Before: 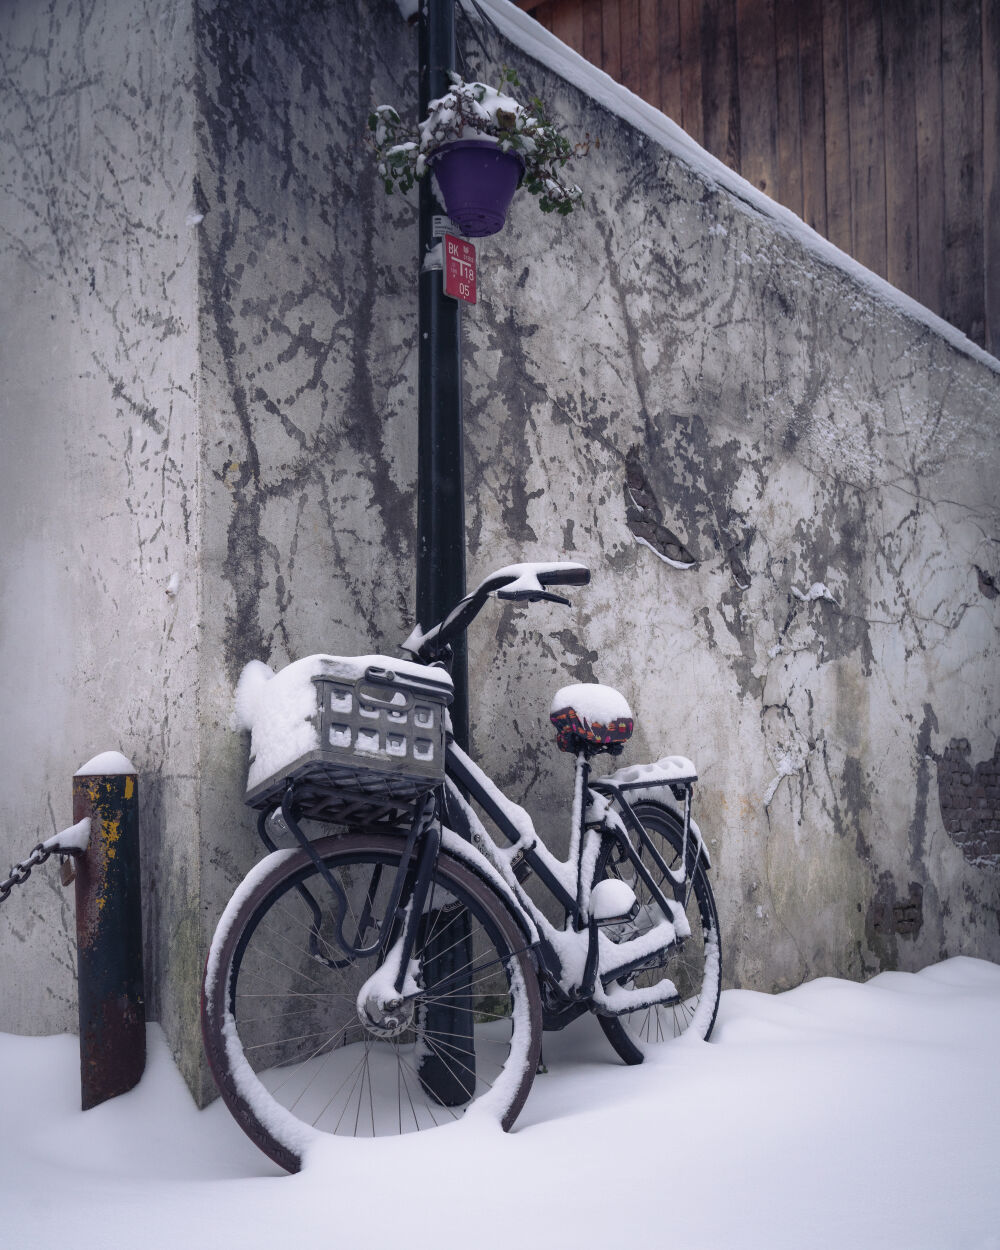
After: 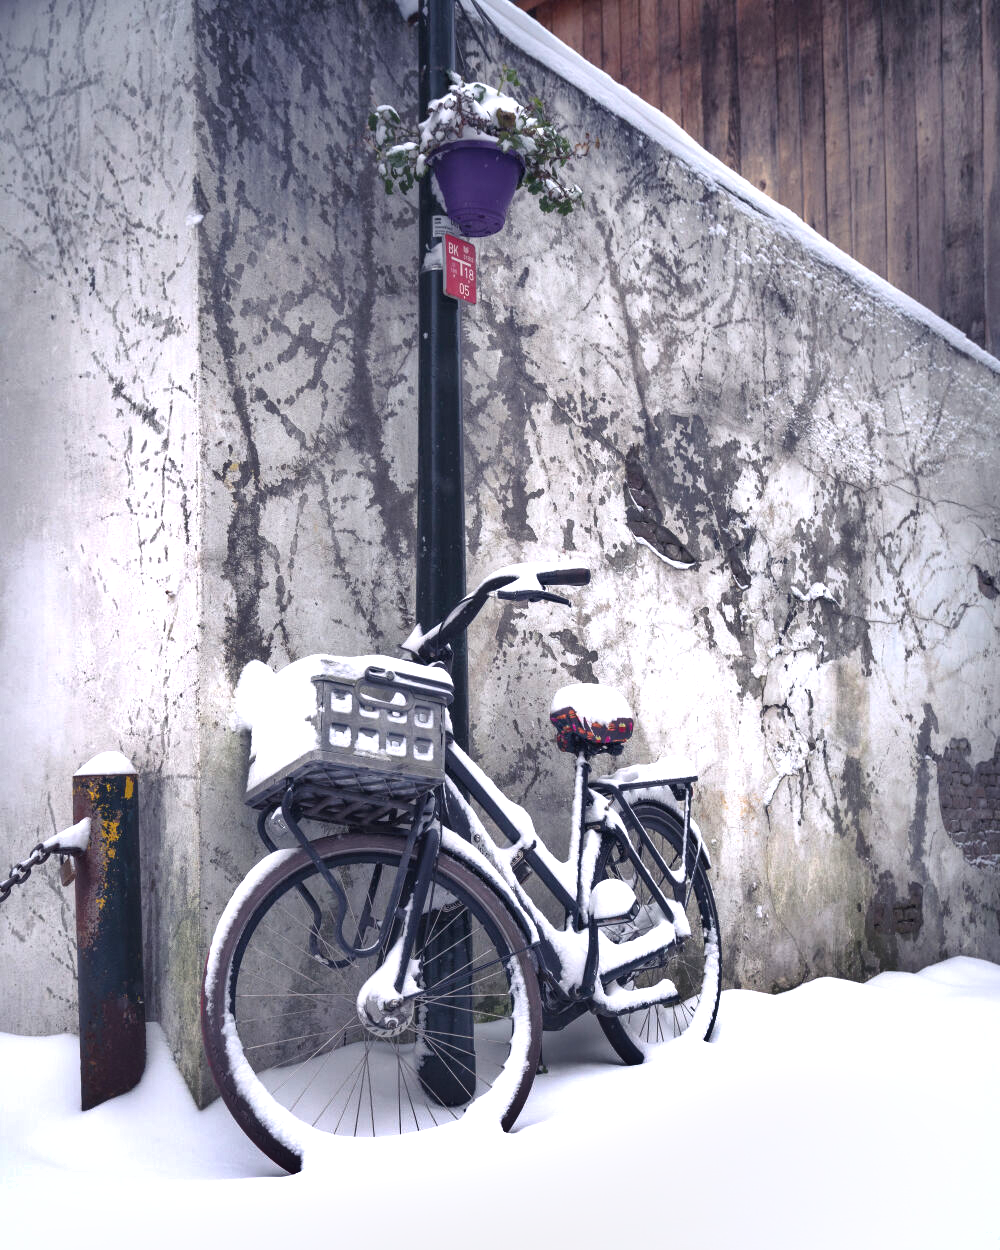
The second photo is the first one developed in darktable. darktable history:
levels: mode automatic, levels [0, 0.281, 0.562]
exposure: black level correction 0.001, exposure 1.051 EV, compensate exposure bias true, compensate highlight preservation false
shadows and highlights: soften with gaussian
